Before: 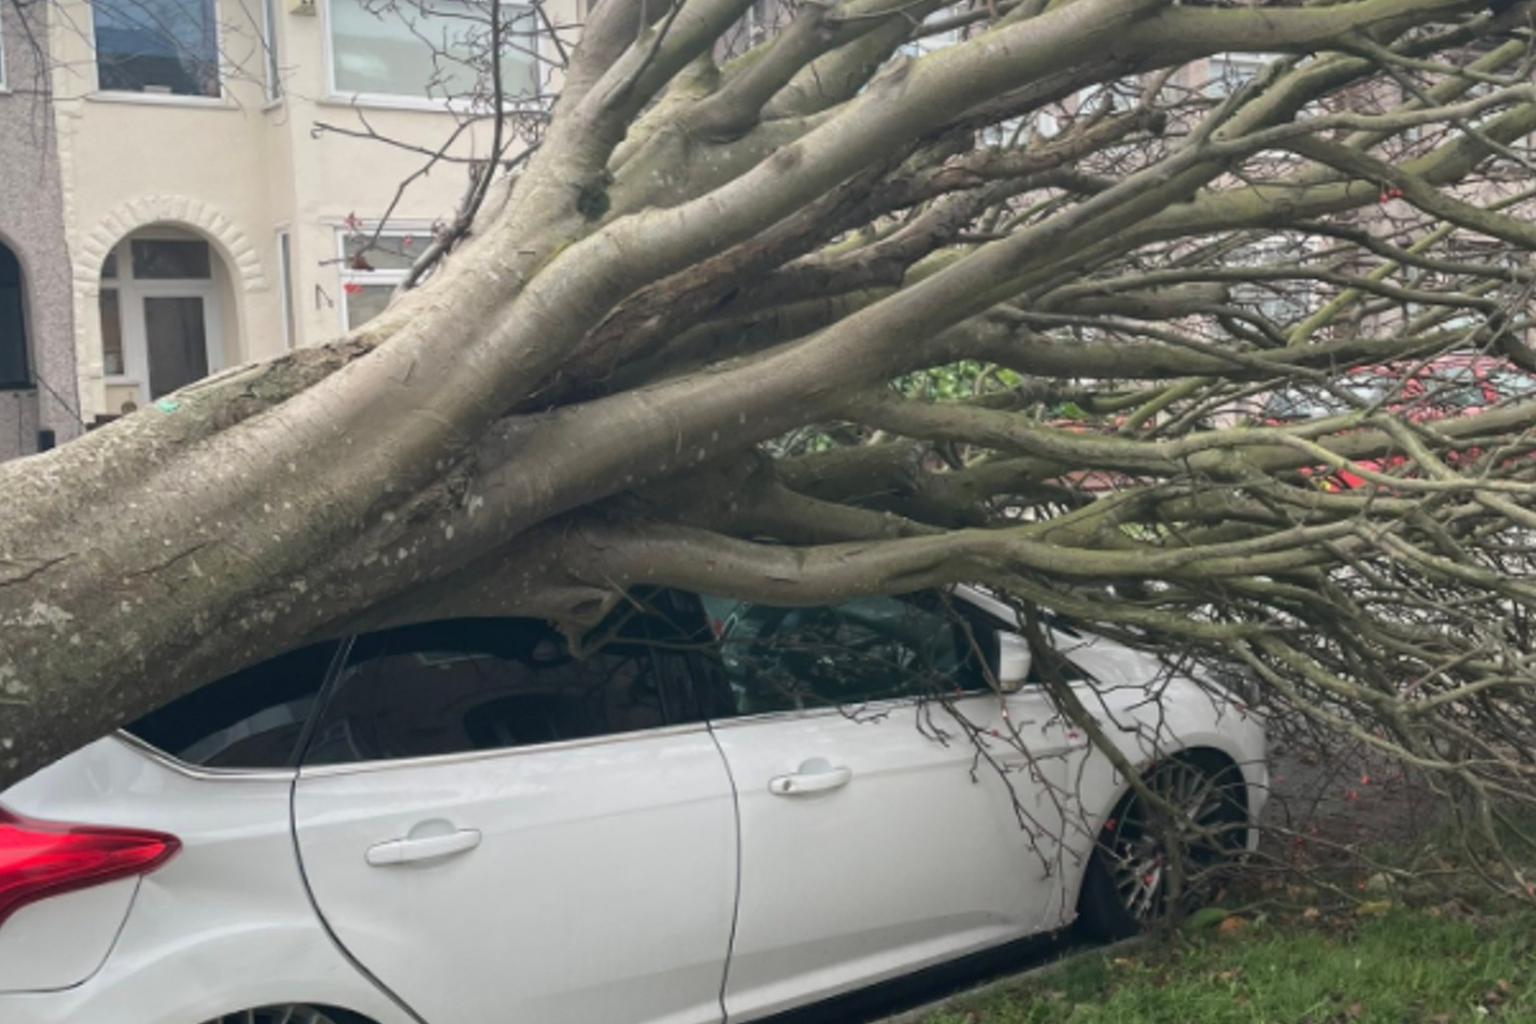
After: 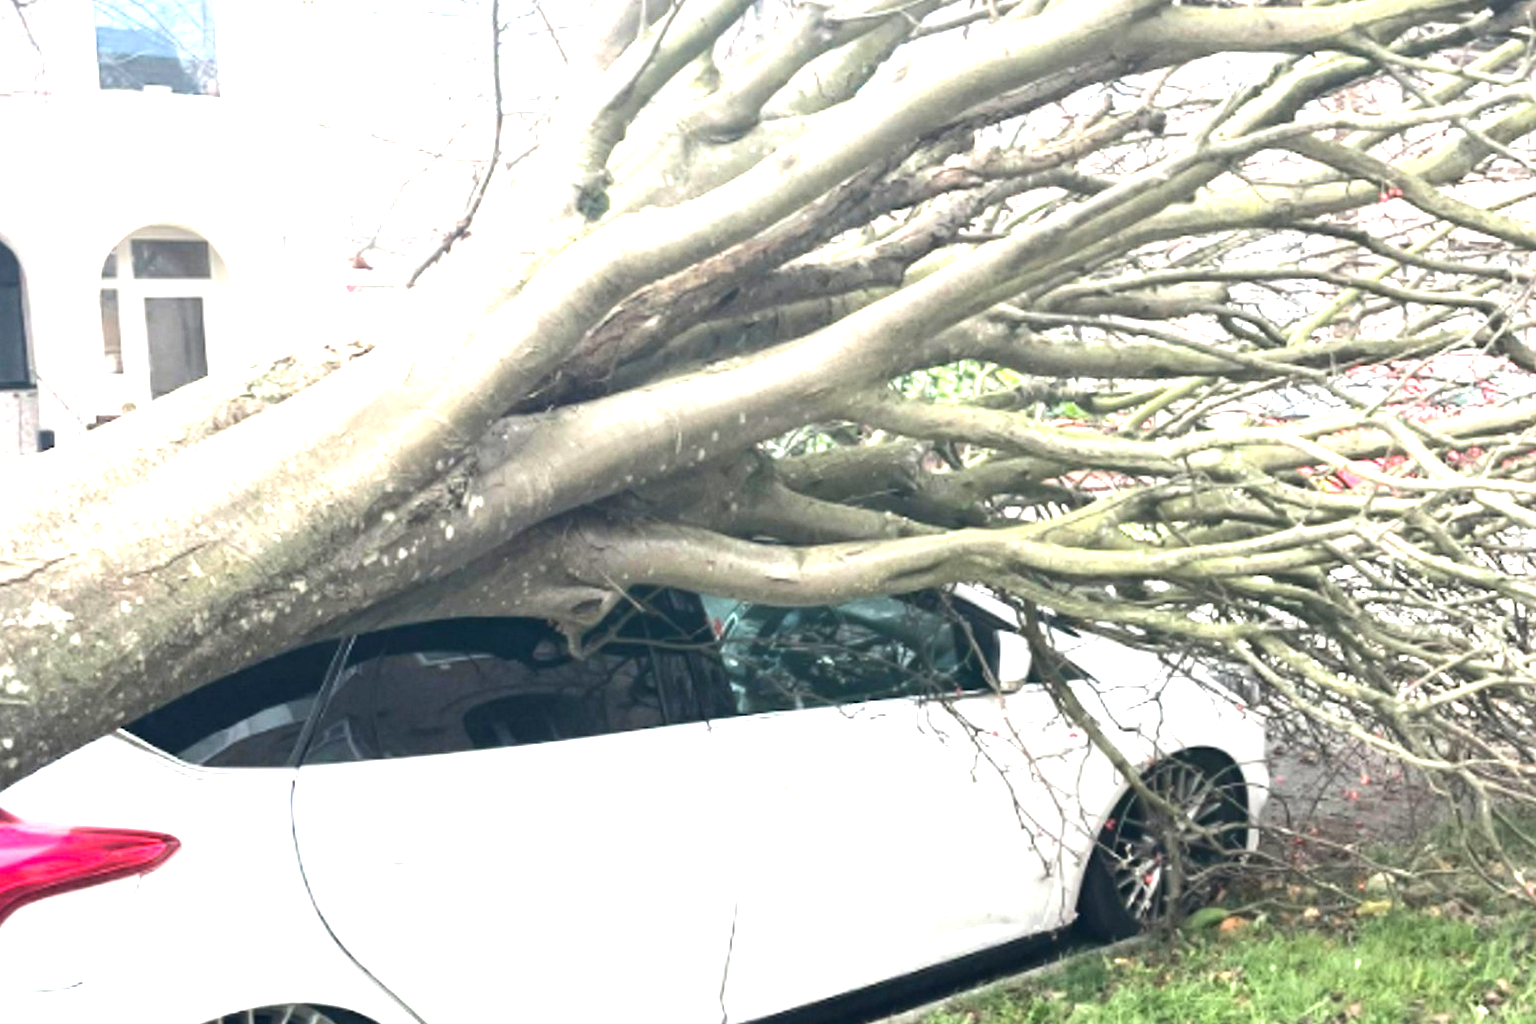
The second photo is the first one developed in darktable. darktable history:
tone equalizer: -8 EV -0.75 EV, -7 EV -0.7 EV, -6 EV -0.6 EV, -5 EV -0.4 EV, -3 EV 0.4 EV, -2 EV 0.6 EV, -1 EV 0.7 EV, +0 EV 0.75 EV, edges refinement/feathering 500, mask exposure compensation -1.57 EV, preserve details no
exposure: black level correction 0.001, exposure 1.735 EV, compensate highlight preservation false
